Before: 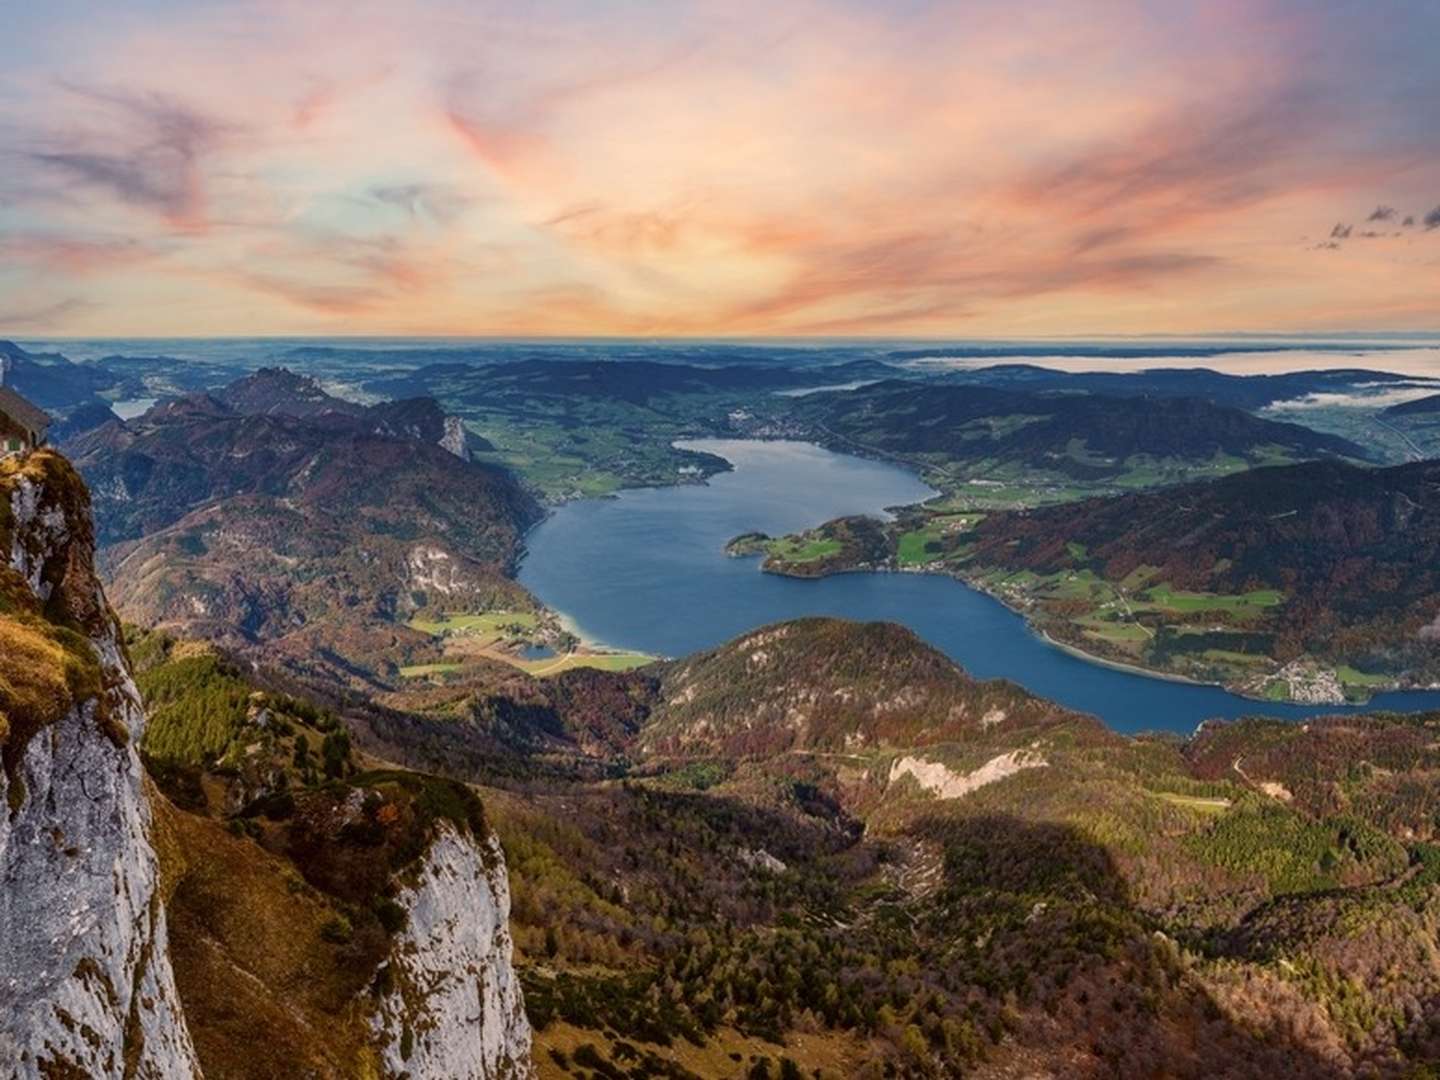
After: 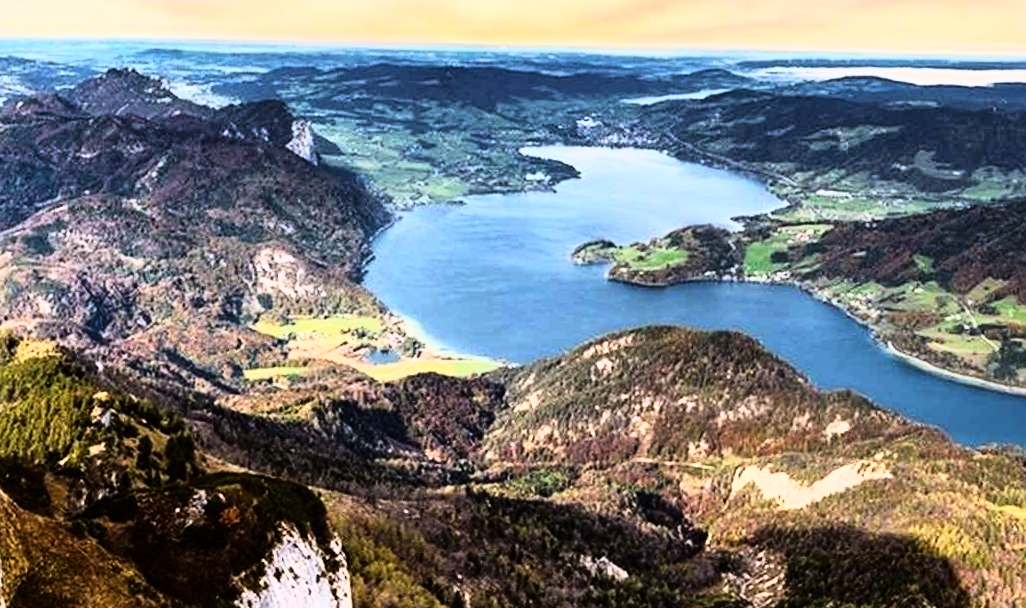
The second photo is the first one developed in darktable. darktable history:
base curve: curves: ch0 [(0, 0) (0.666, 0.806) (1, 1)]
rotate and perspective: rotation 0.8°, automatic cropping off
crop: left 11.123%, top 27.61%, right 18.3%, bottom 17.034%
sharpen: amount 0.2
rgb curve: curves: ch0 [(0, 0) (0.21, 0.15) (0.24, 0.21) (0.5, 0.75) (0.75, 0.96) (0.89, 0.99) (1, 1)]; ch1 [(0, 0.02) (0.21, 0.13) (0.25, 0.2) (0.5, 0.67) (0.75, 0.9) (0.89, 0.97) (1, 1)]; ch2 [(0, 0.02) (0.21, 0.13) (0.25, 0.2) (0.5, 0.67) (0.75, 0.9) (0.89, 0.97) (1, 1)], compensate middle gray true
white balance: red 0.974, blue 1.044
